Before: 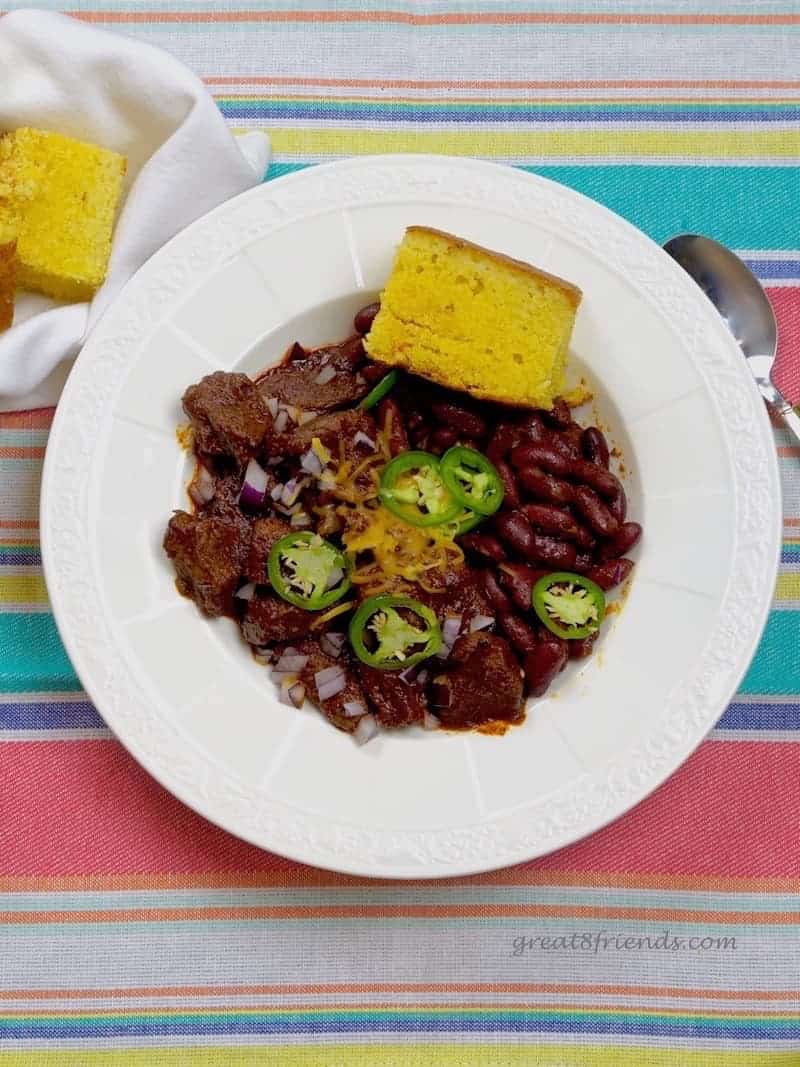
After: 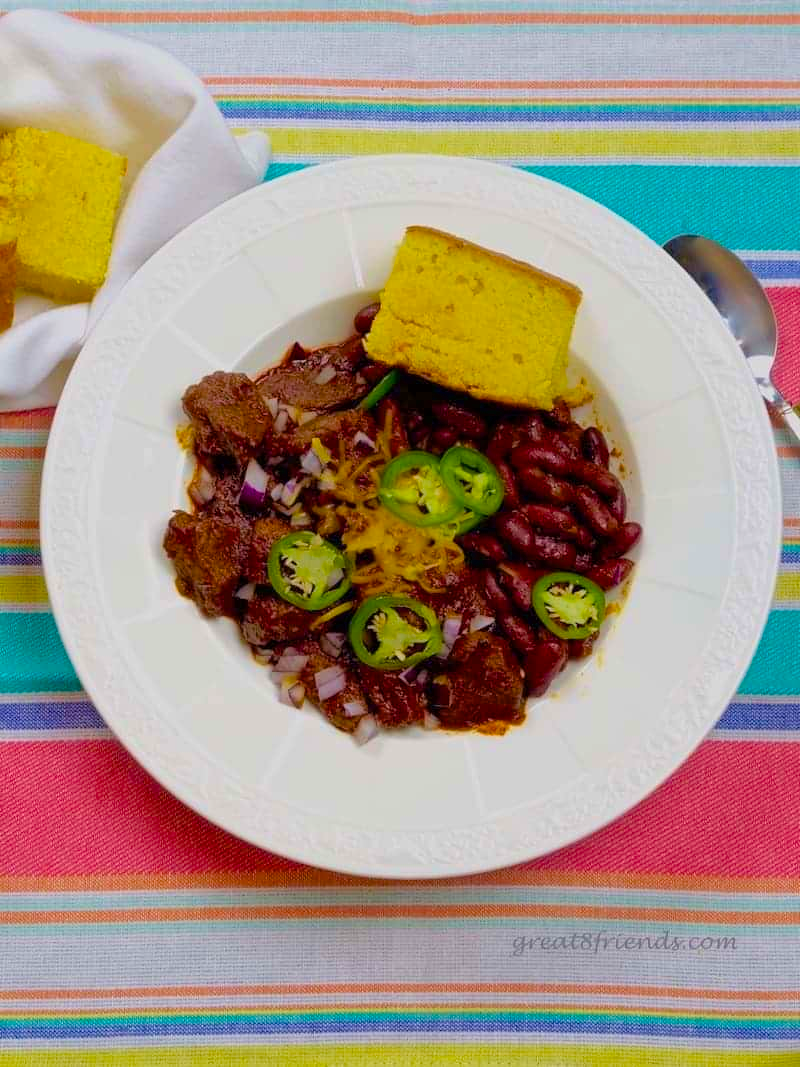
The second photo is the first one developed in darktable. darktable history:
color balance rgb: linear chroma grading › shadows 16.371%, perceptual saturation grading › global saturation 30.749%, contrast -9.976%
velvia: on, module defaults
